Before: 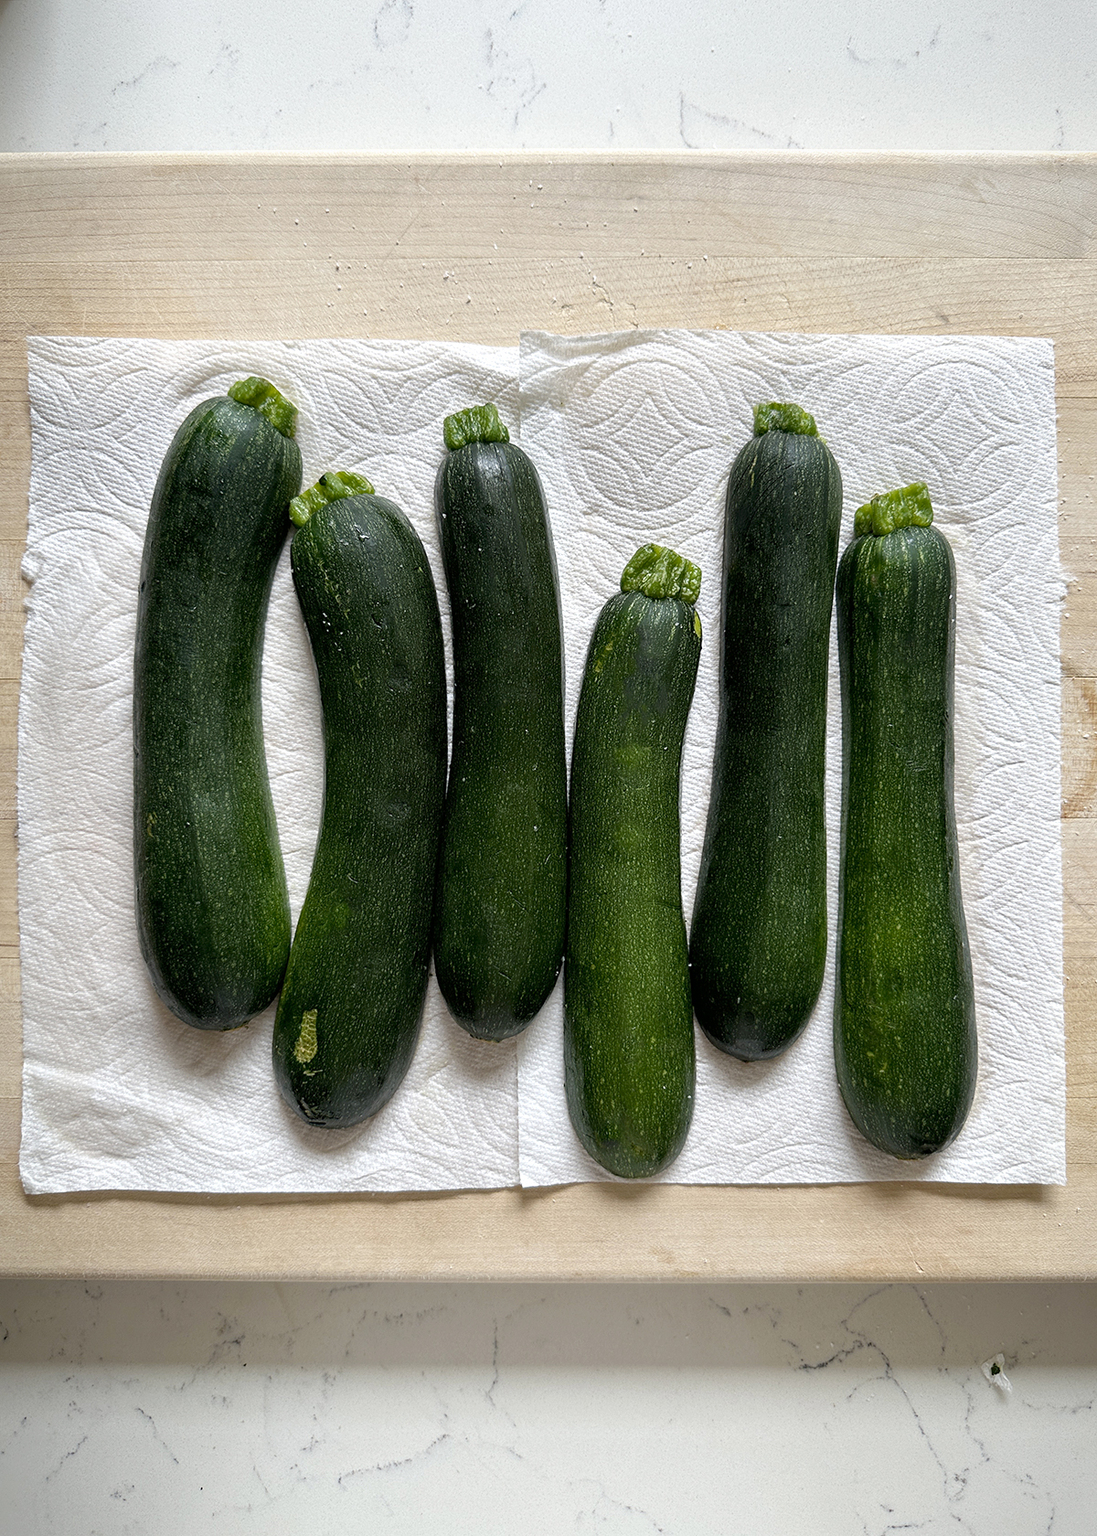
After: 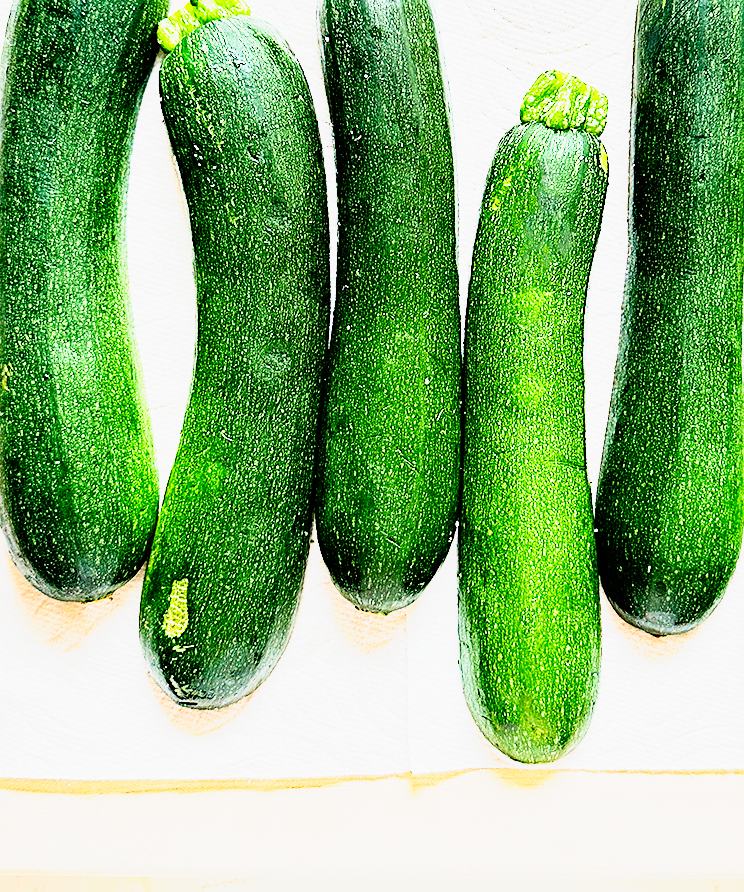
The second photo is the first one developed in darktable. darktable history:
base curve: curves: ch0 [(0, 0) (0.007, 0.004) (0.027, 0.03) (0.046, 0.07) (0.207, 0.54) (0.442, 0.872) (0.673, 0.972) (1, 1)], preserve colors none
crop: left 13.312%, top 31.28%, right 24.627%, bottom 15.582%
shadows and highlights: shadows 25, highlights -25
sharpen: on, module defaults
exposure: black level correction 0.001, exposure 1.822 EV, compensate exposure bias true, compensate highlight preservation false
haze removal: compatibility mode true, adaptive false
tone curve: curves: ch0 [(0, 0) (0.091, 0.077) (0.389, 0.458) (0.745, 0.82) (0.844, 0.908) (0.909, 0.942) (1, 0.973)]; ch1 [(0, 0) (0.437, 0.404) (0.5, 0.5) (0.529, 0.556) (0.58, 0.603) (0.616, 0.649) (1, 1)]; ch2 [(0, 0) (0.442, 0.415) (0.5, 0.5) (0.535, 0.557) (0.585, 0.62) (1, 1)], color space Lab, independent channels, preserve colors none
